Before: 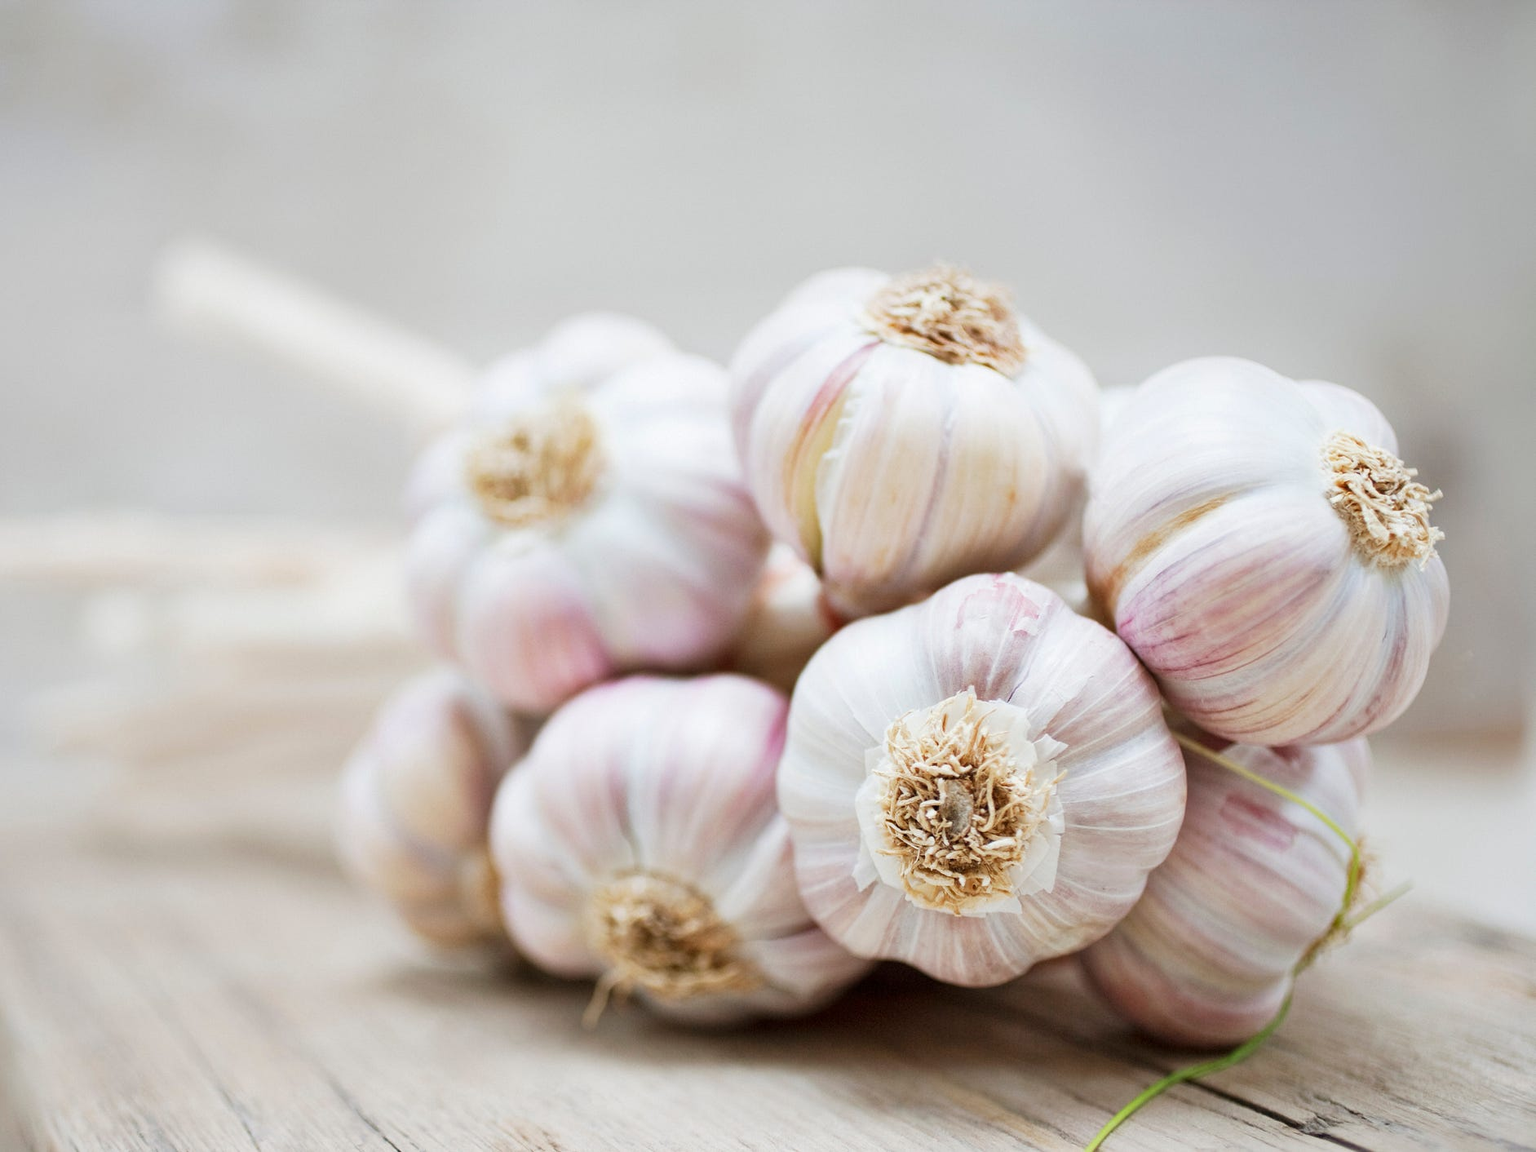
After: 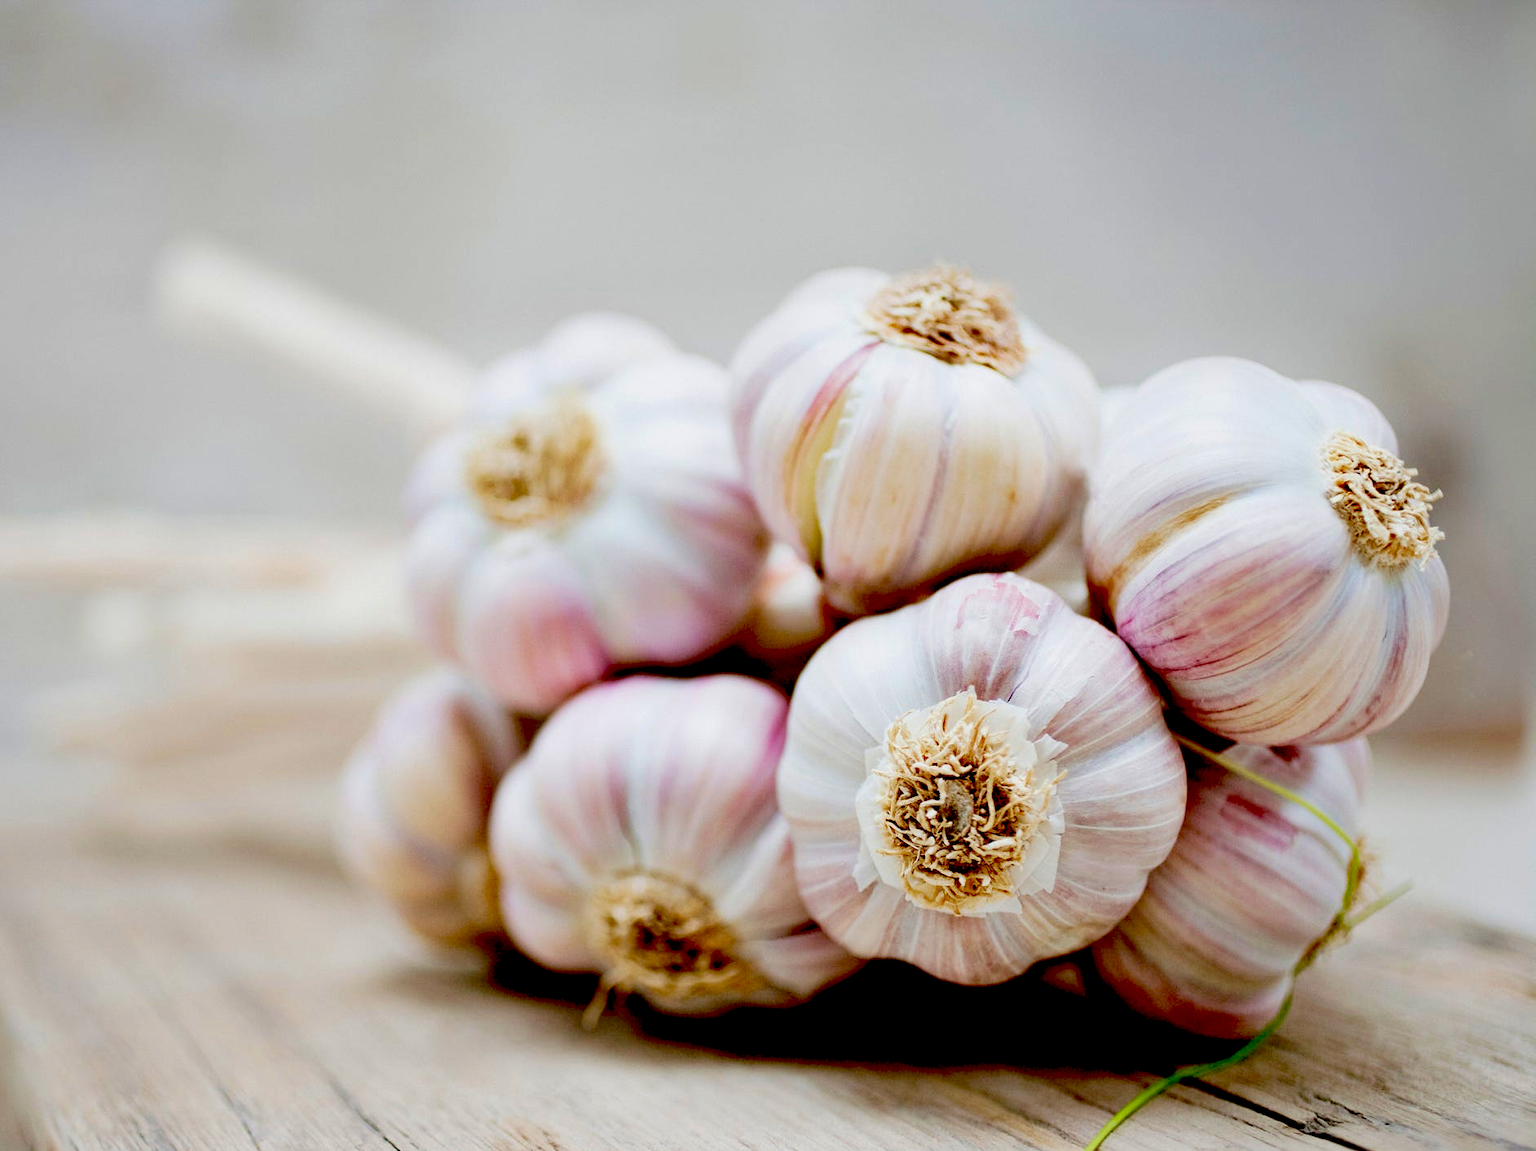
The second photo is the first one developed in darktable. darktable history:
exposure: black level correction 0.099, exposure -0.094 EV, compensate highlight preservation false
velvia: on, module defaults
